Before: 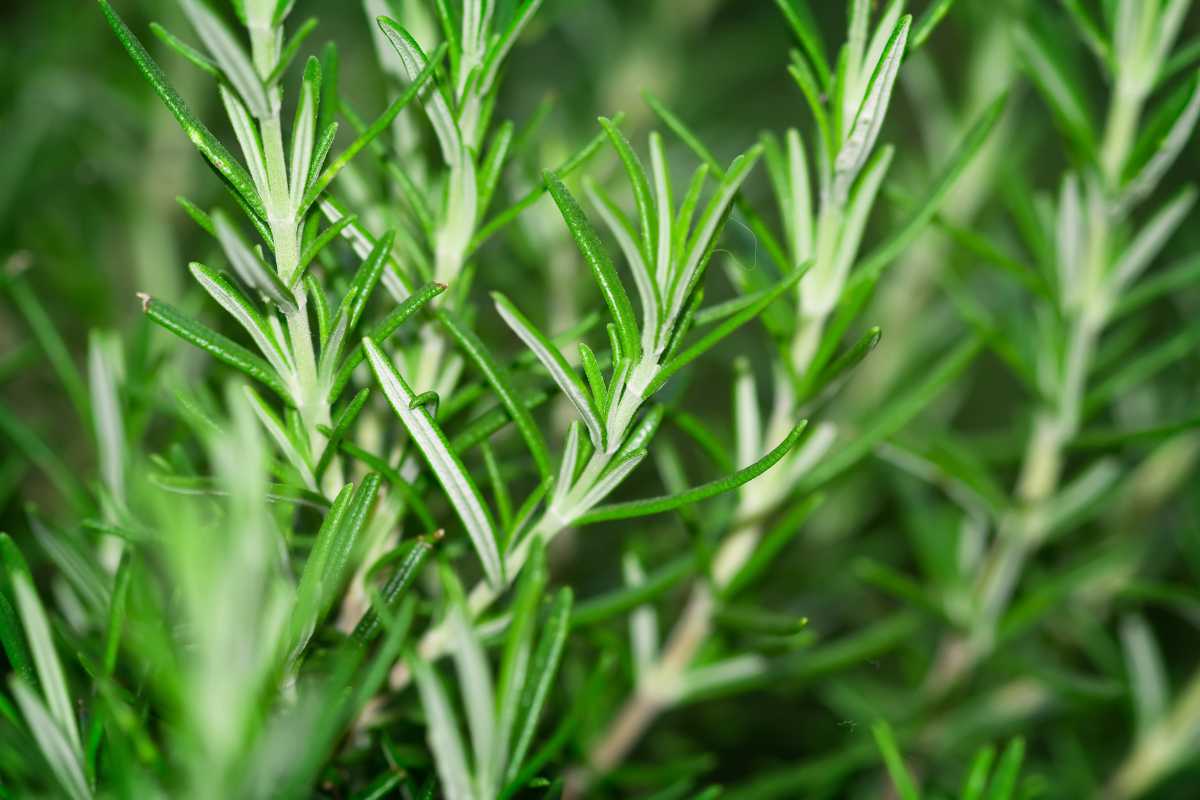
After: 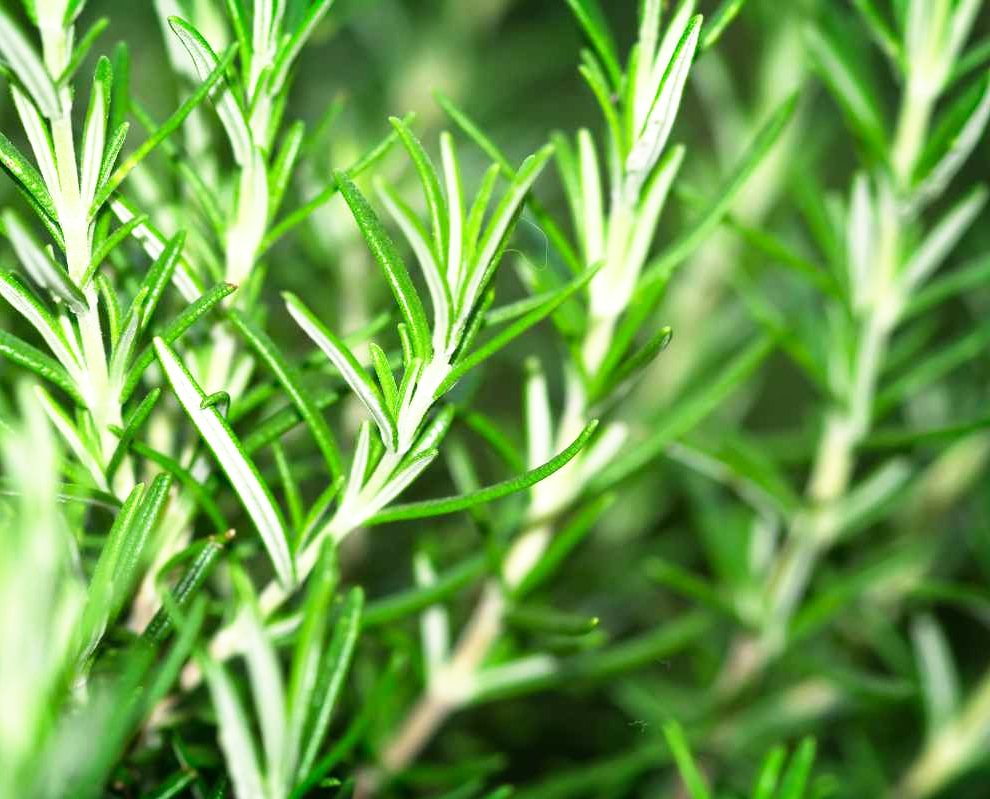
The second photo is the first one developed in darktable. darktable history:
crop: left 17.465%, bottom 0.047%
tone equalizer: -8 EV -0.426 EV, -7 EV -0.366 EV, -6 EV -0.3 EV, -5 EV -0.22 EV, -3 EV 0.201 EV, -2 EV 0.313 EV, -1 EV 0.386 EV, +0 EV 0.427 EV
exposure: compensate highlight preservation false
base curve: curves: ch0 [(0, 0) (0.688, 0.865) (1, 1)], preserve colors none
